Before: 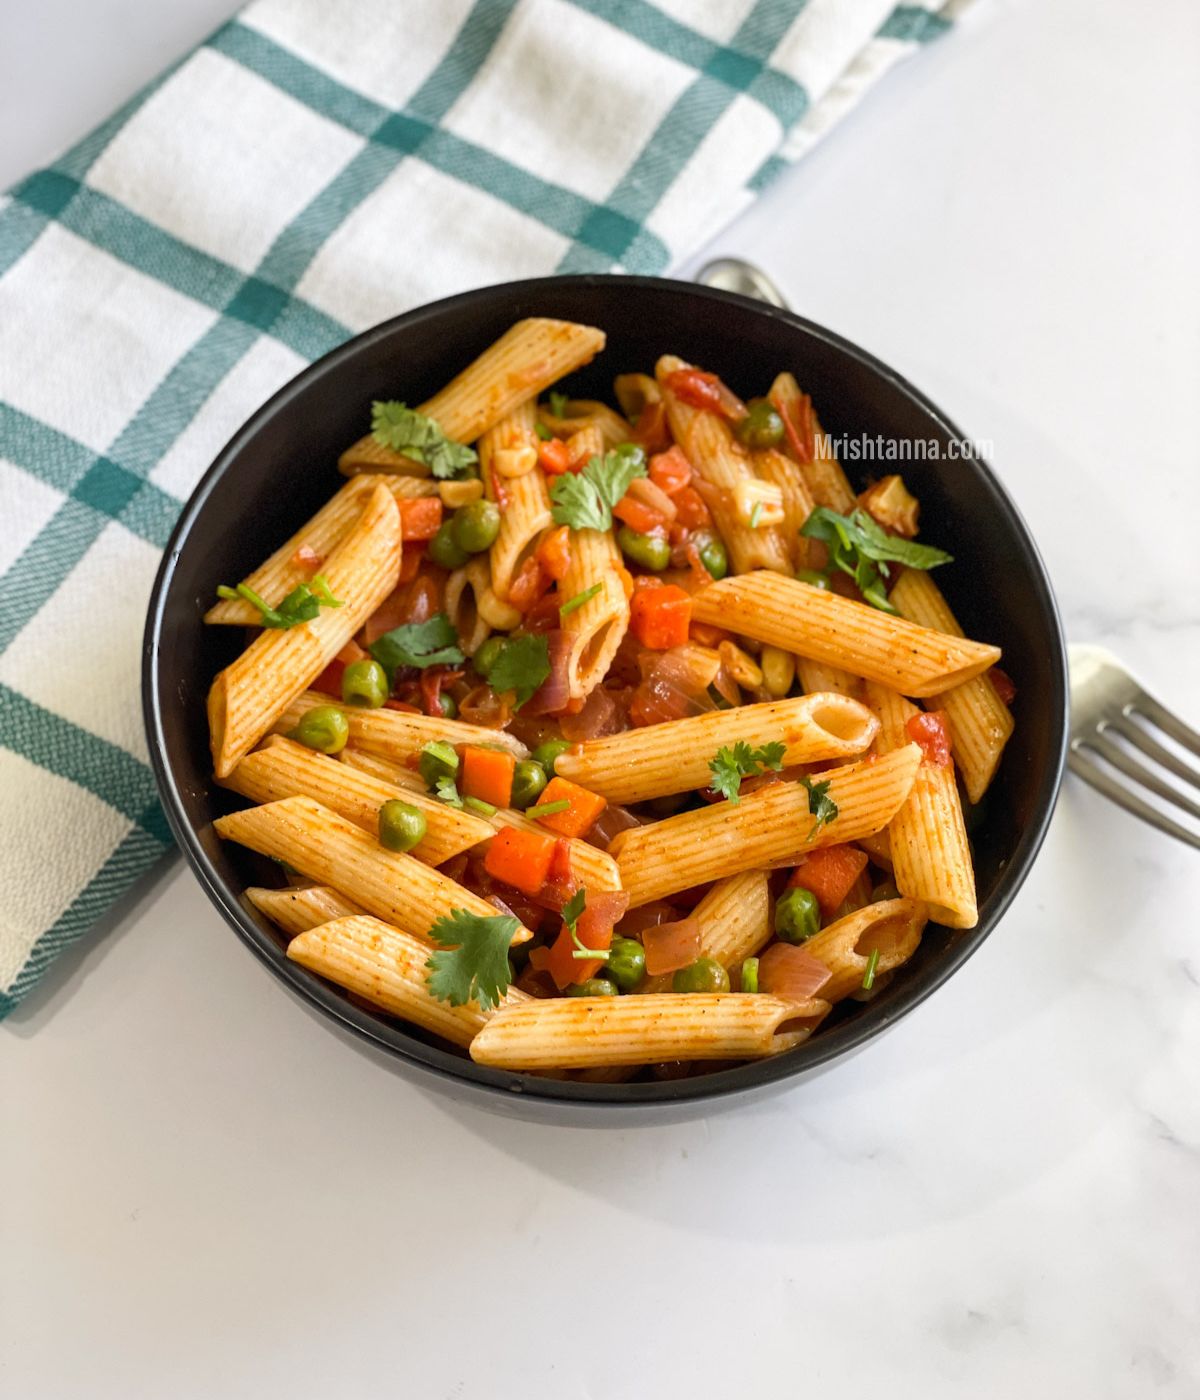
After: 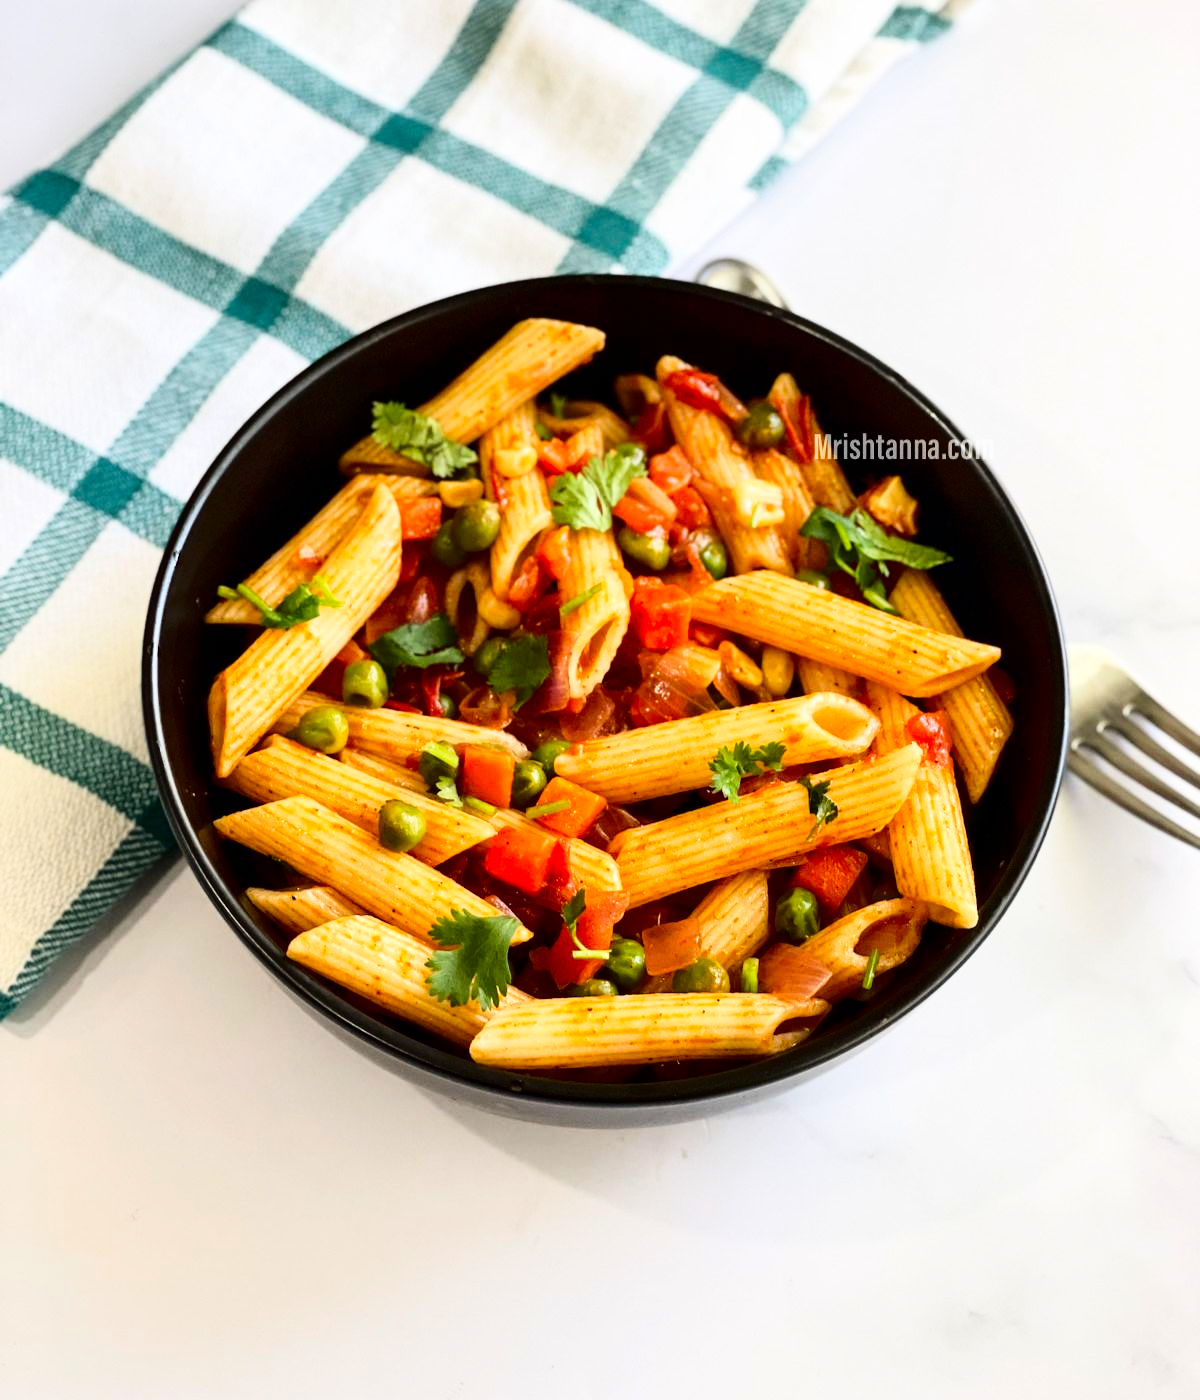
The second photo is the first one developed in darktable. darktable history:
contrast brightness saturation: contrast 0.102, brightness -0.279, saturation 0.146
base curve: curves: ch0 [(0, 0) (0.028, 0.03) (0.121, 0.232) (0.46, 0.748) (0.859, 0.968) (1, 1)]
